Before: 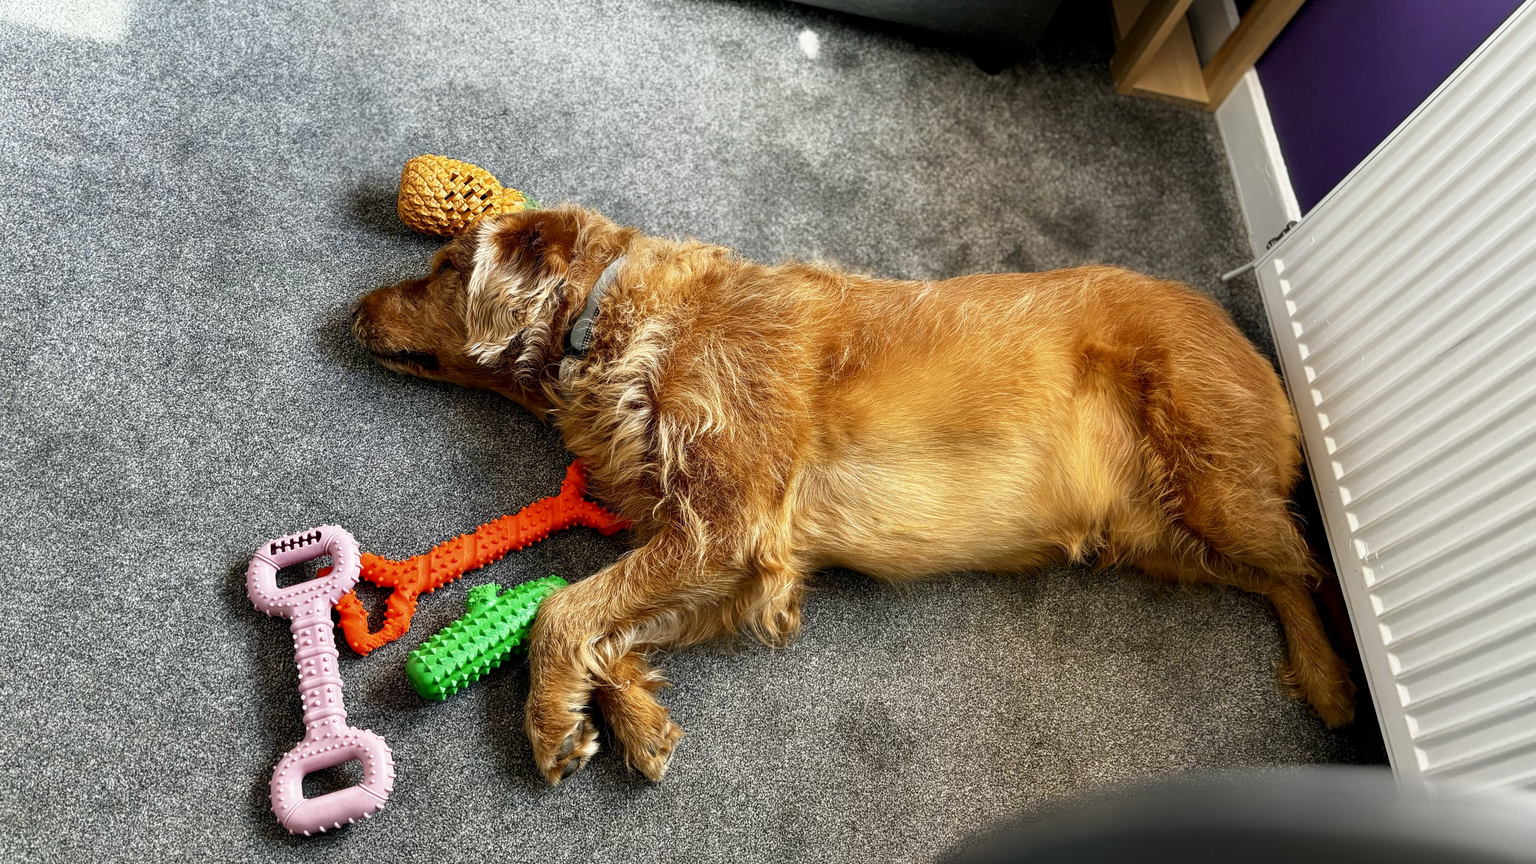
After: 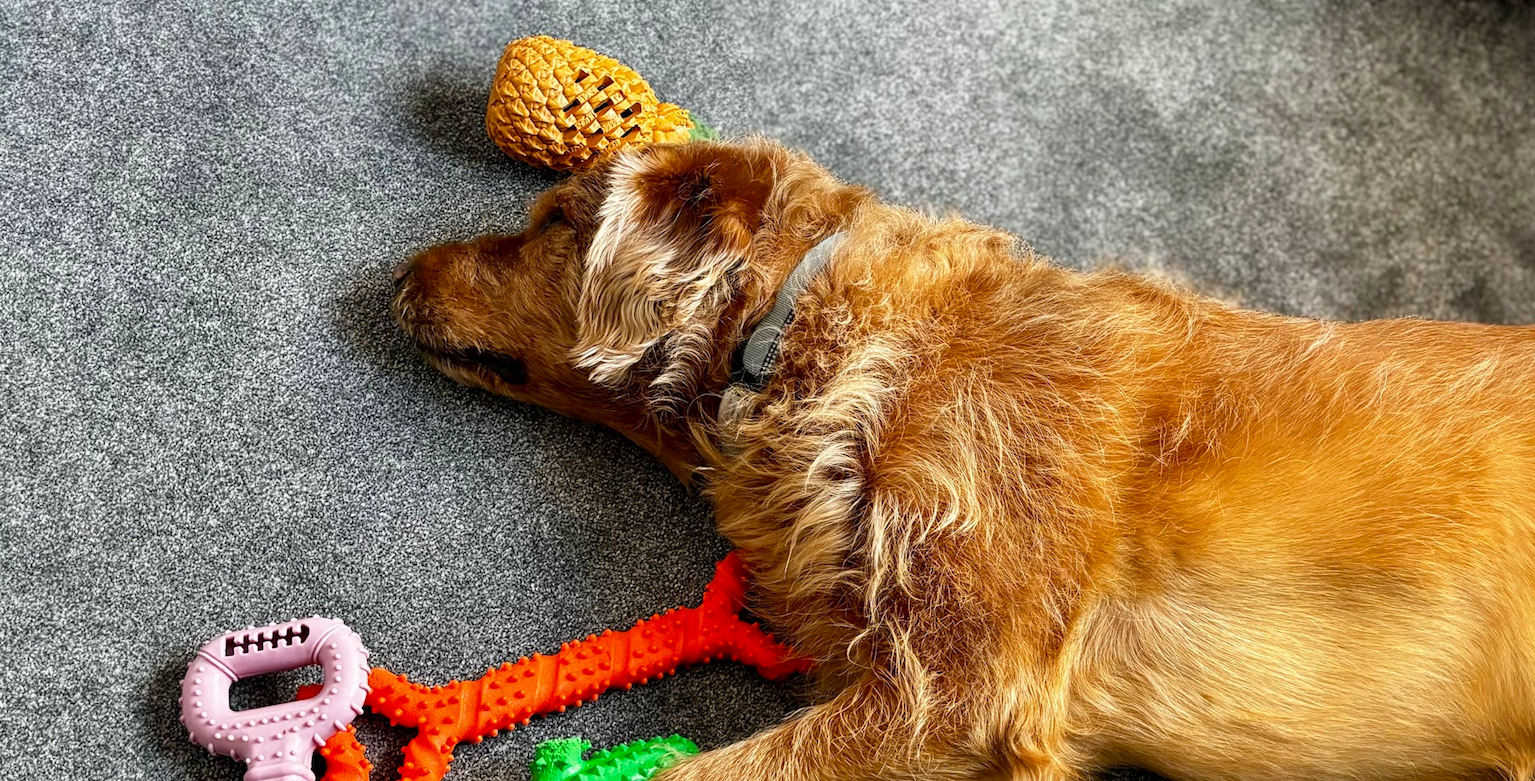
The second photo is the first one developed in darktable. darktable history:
rotate and perspective: rotation 0.8°, automatic cropping off
crop and rotate: angle -4.99°, left 2.122%, top 6.945%, right 27.566%, bottom 30.519%
